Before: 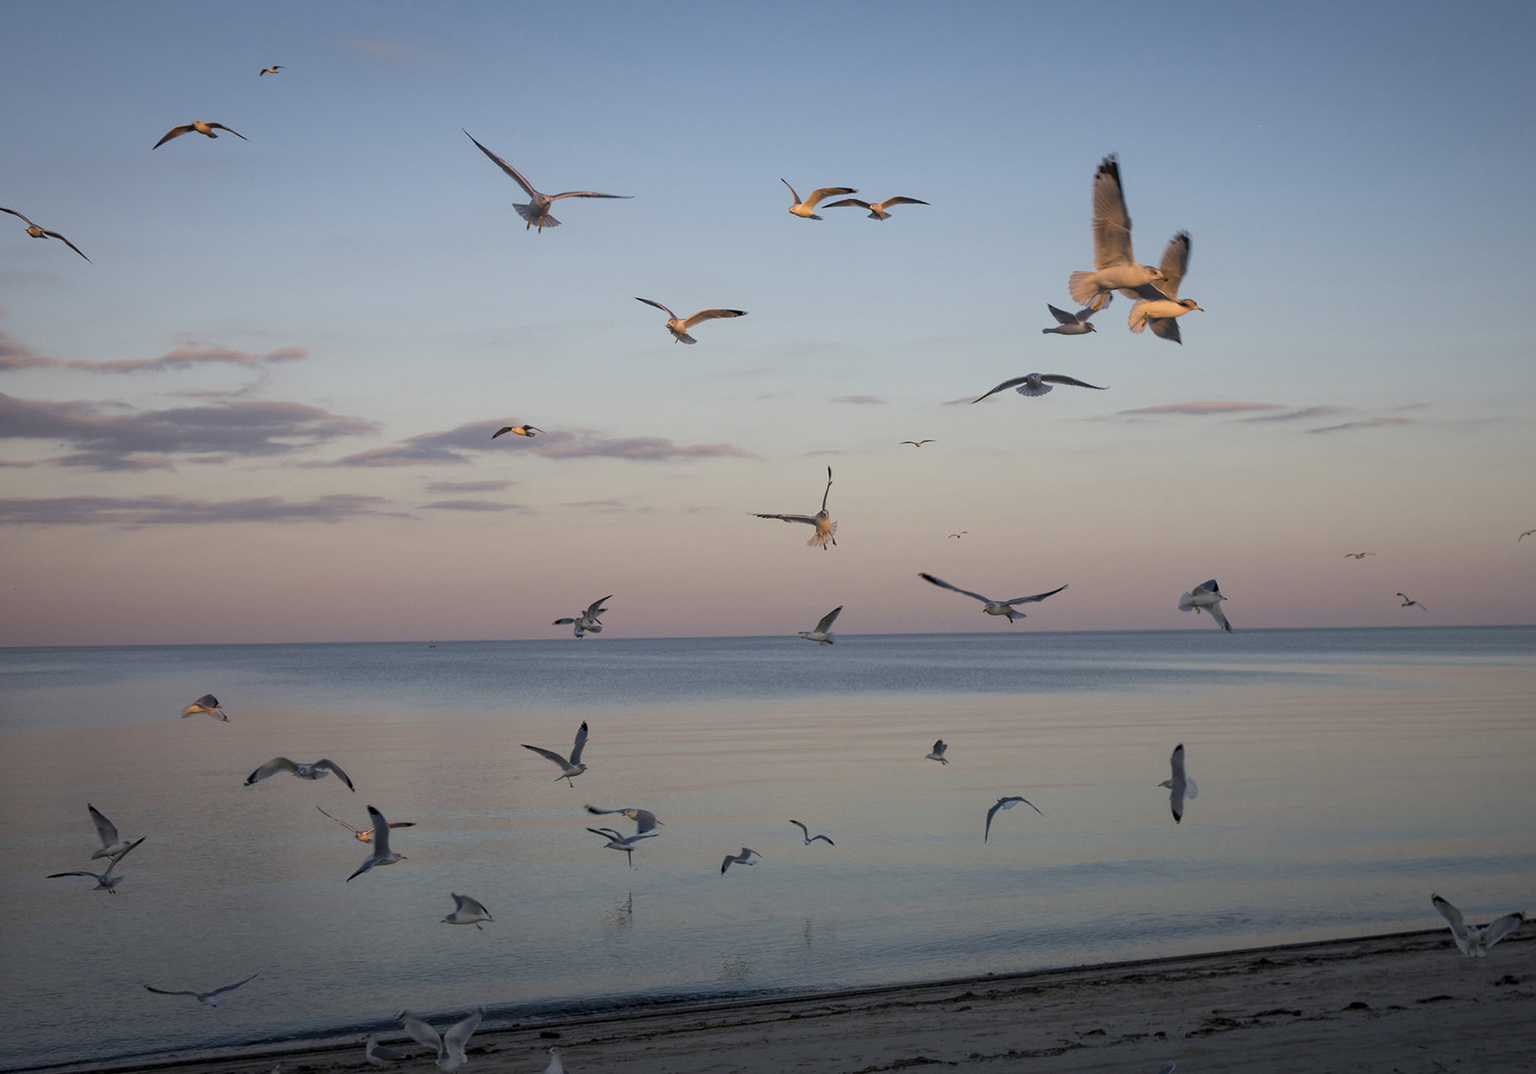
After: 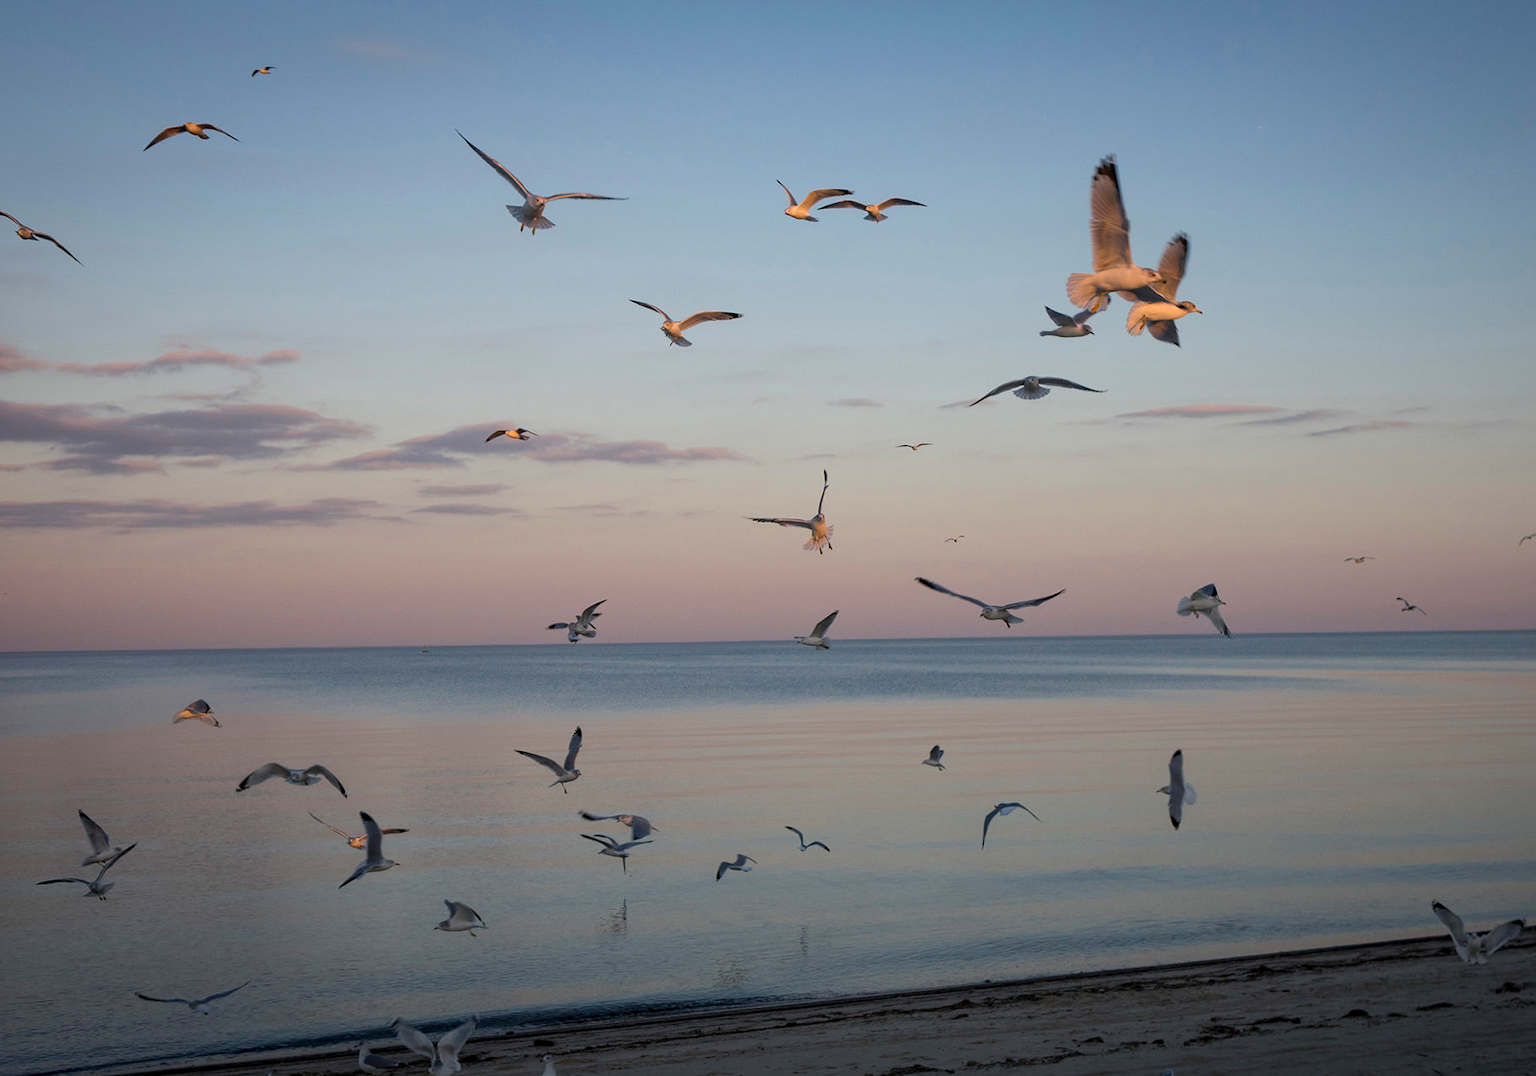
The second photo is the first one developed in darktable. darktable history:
crop and rotate: left 0.67%, top 0.139%, bottom 0.331%
